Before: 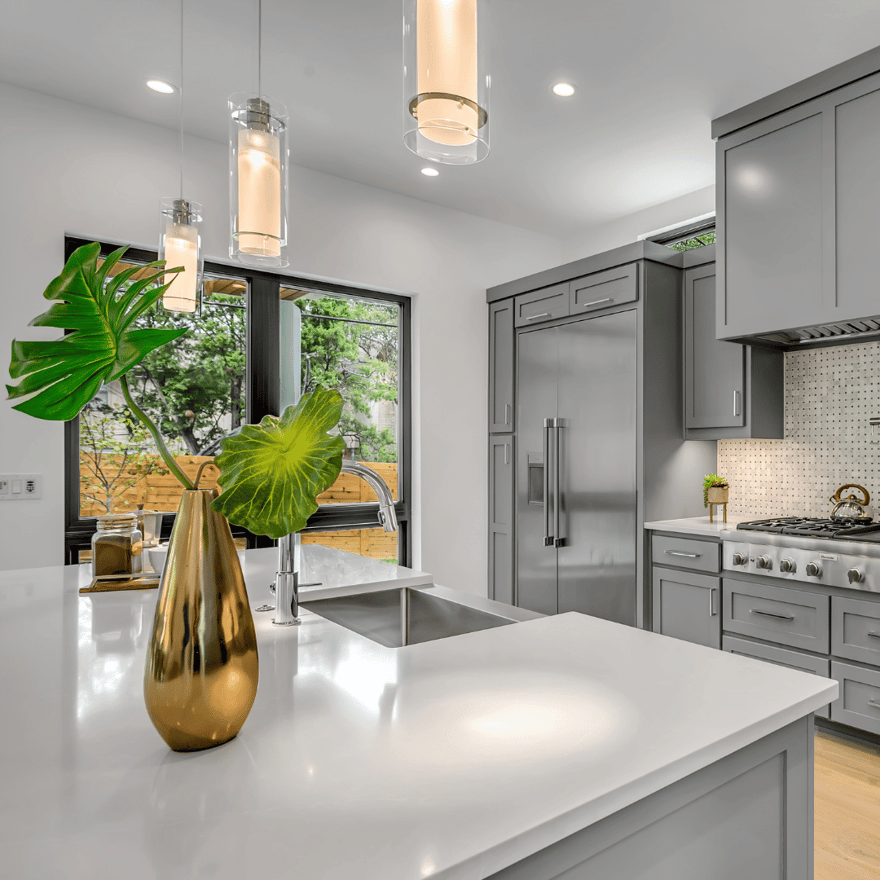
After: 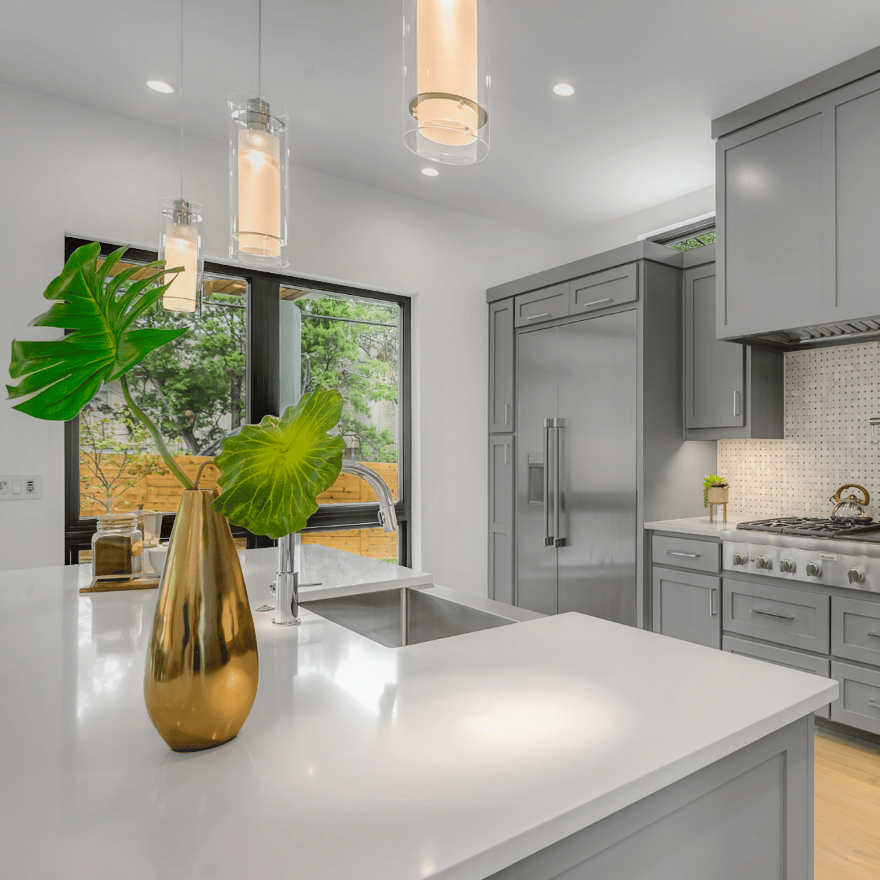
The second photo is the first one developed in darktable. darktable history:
contrast equalizer: octaves 7, y [[0.6 ×6], [0.55 ×6], [0 ×6], [0 ×6], [0 ×6]], mix -1
local contrast: highlights 100%, shadows 100%, detail 120%, midtone range 0.2
white balance: emerald 1
color correction: saturation 1.11
